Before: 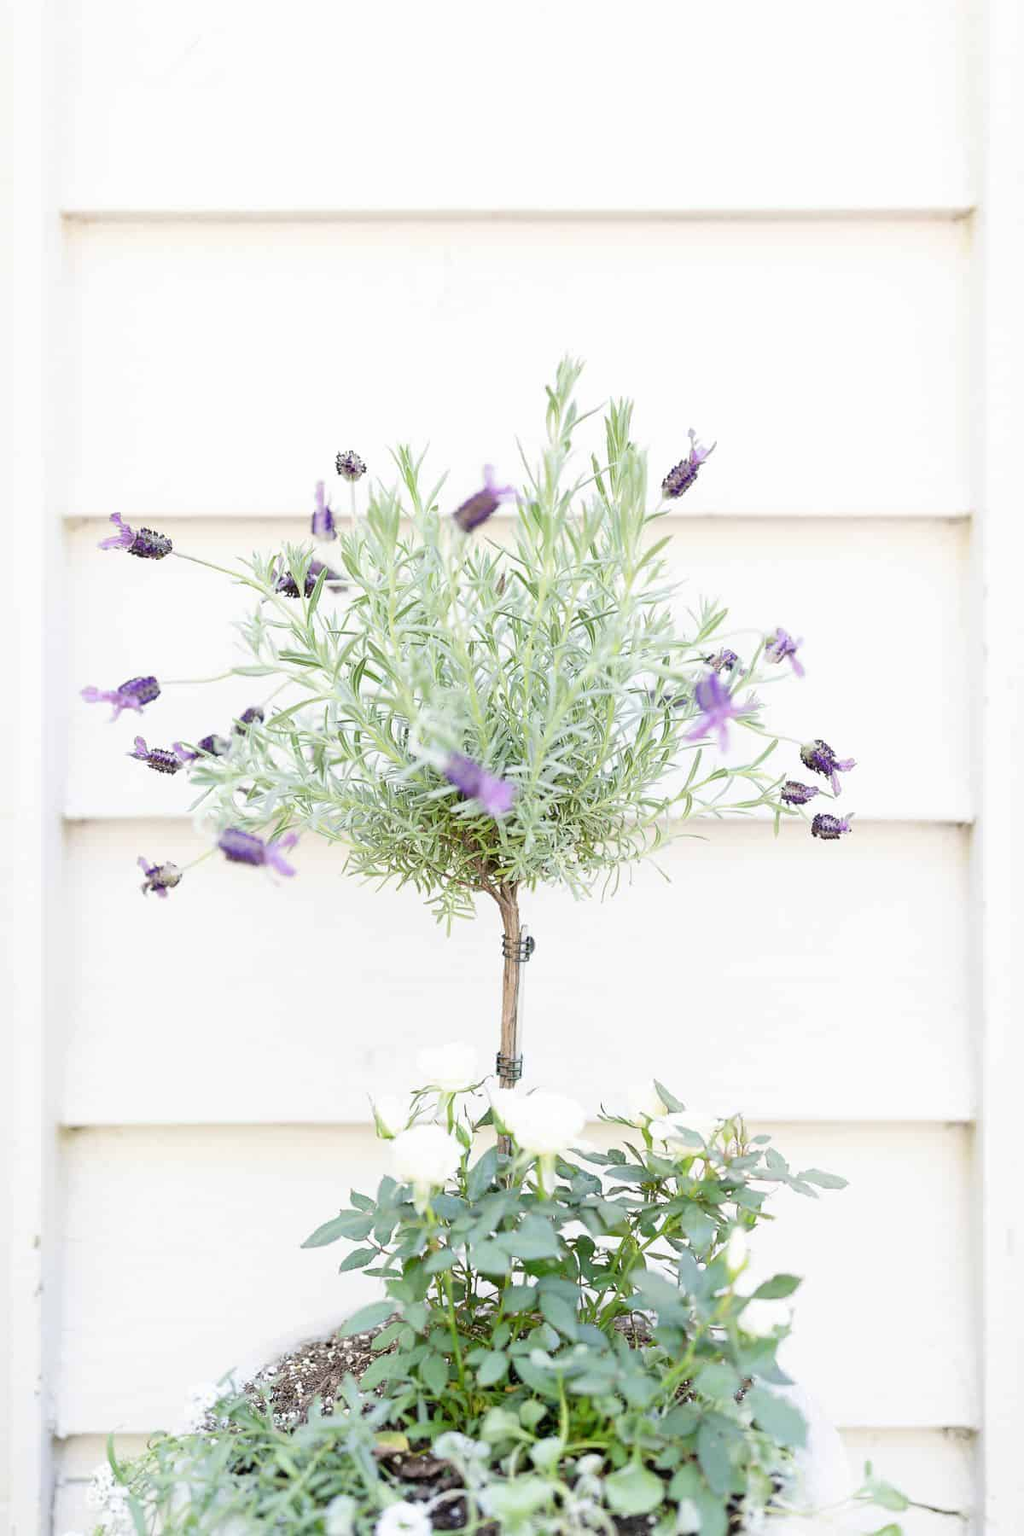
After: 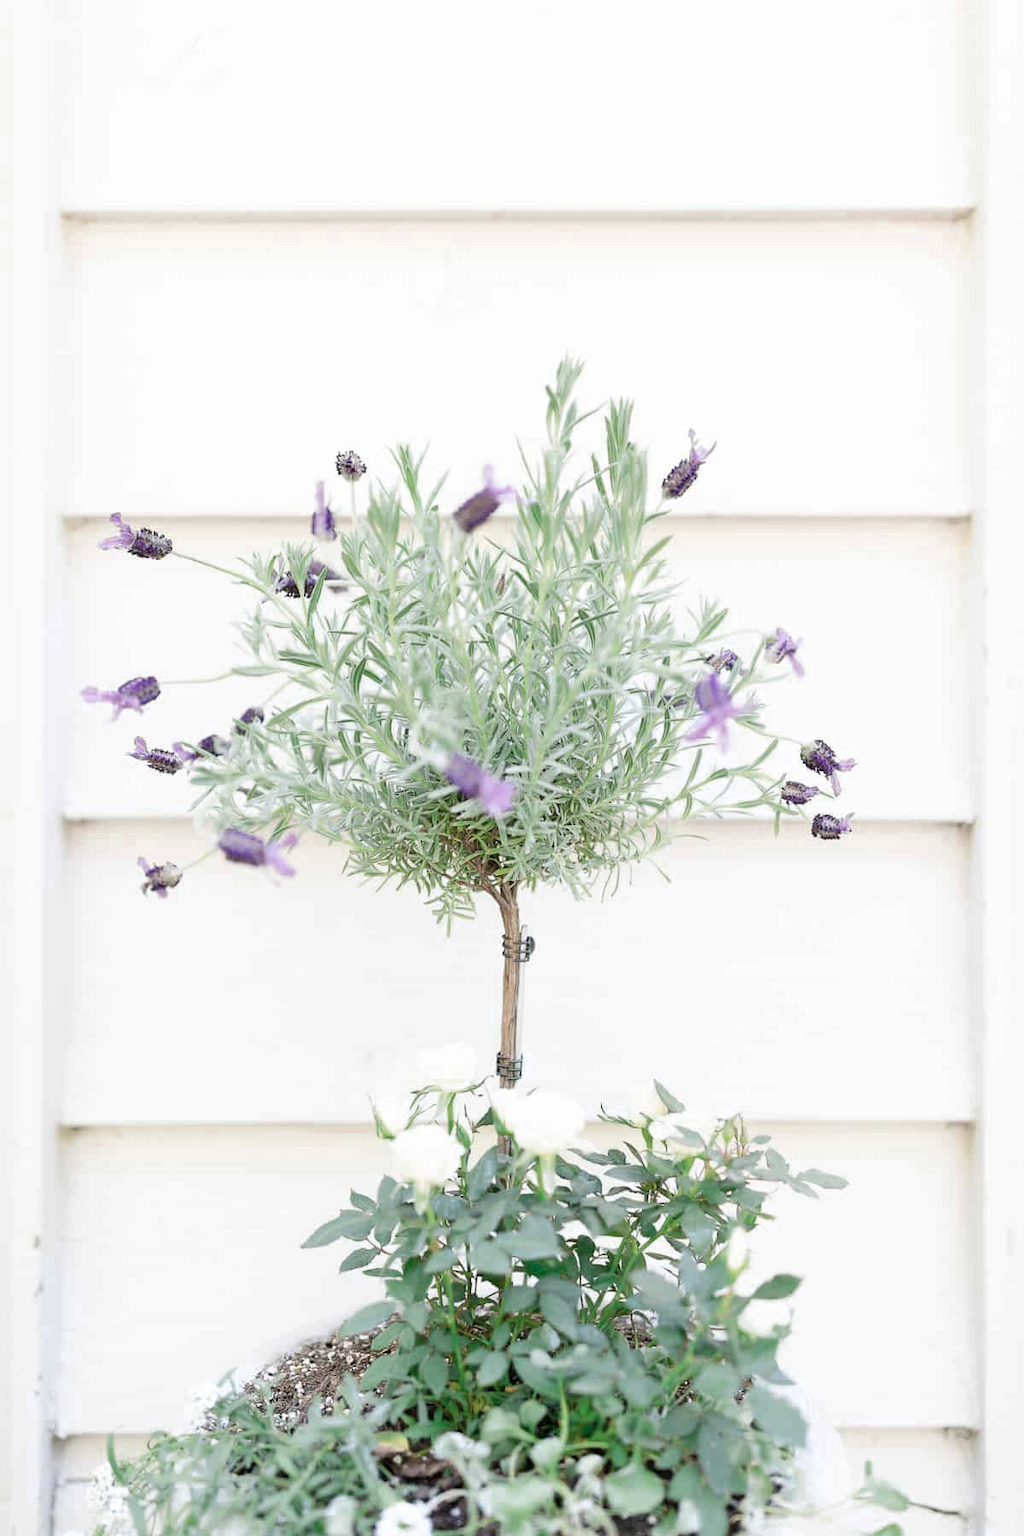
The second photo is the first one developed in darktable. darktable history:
color zones: curves: ch0 [(0, 0.5) (0.125, 0.4) (0.25, 0.5) (0.375, 0.4) (0.5, 0.4) (0.625, 0.6) (0.75, 0.6) (0.875, 0.5)]; ch1 [(0, 0.4) (0.125, 0.5) (0.25, 0.4) (0.375, 0.4) (0.5, 0.4) (0.625, 0.4) (0.75, 0.5) (0.875, 0.4)]; ch2 [(0, 0.6) (0.125, 0.5) (0.25, 0.5) (0.375, 0.6) (0.5, 0.6) (0.625, 0.5) (0.75, 0.5) (0.875, 0.5)]
tone equalizer: on, module defaults
